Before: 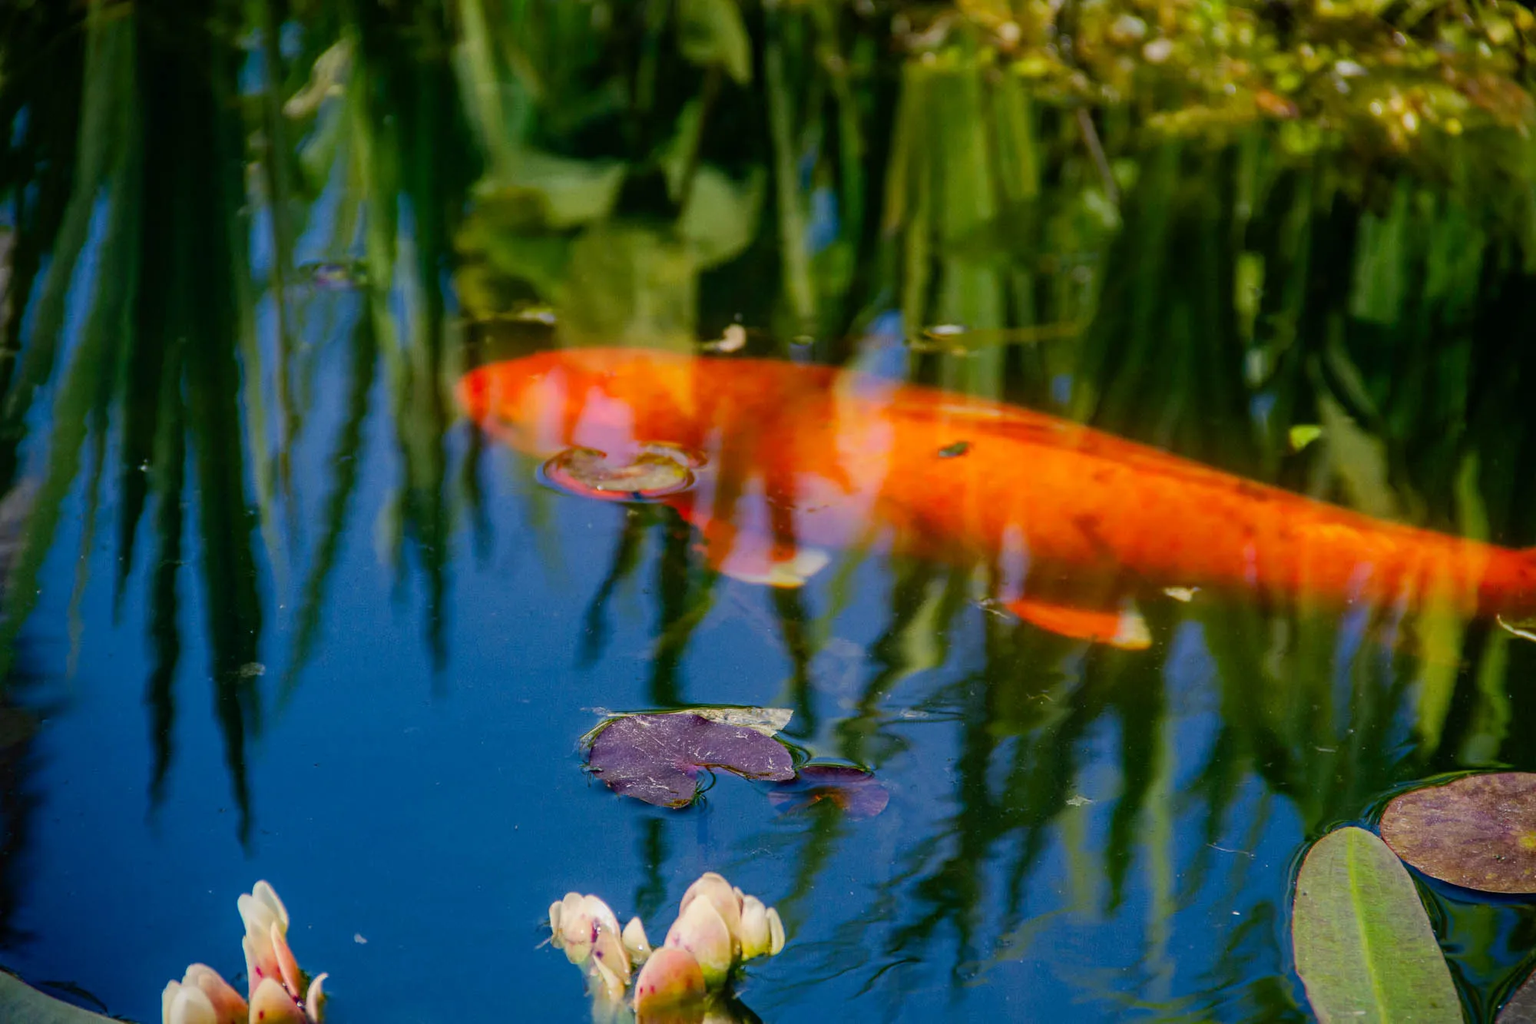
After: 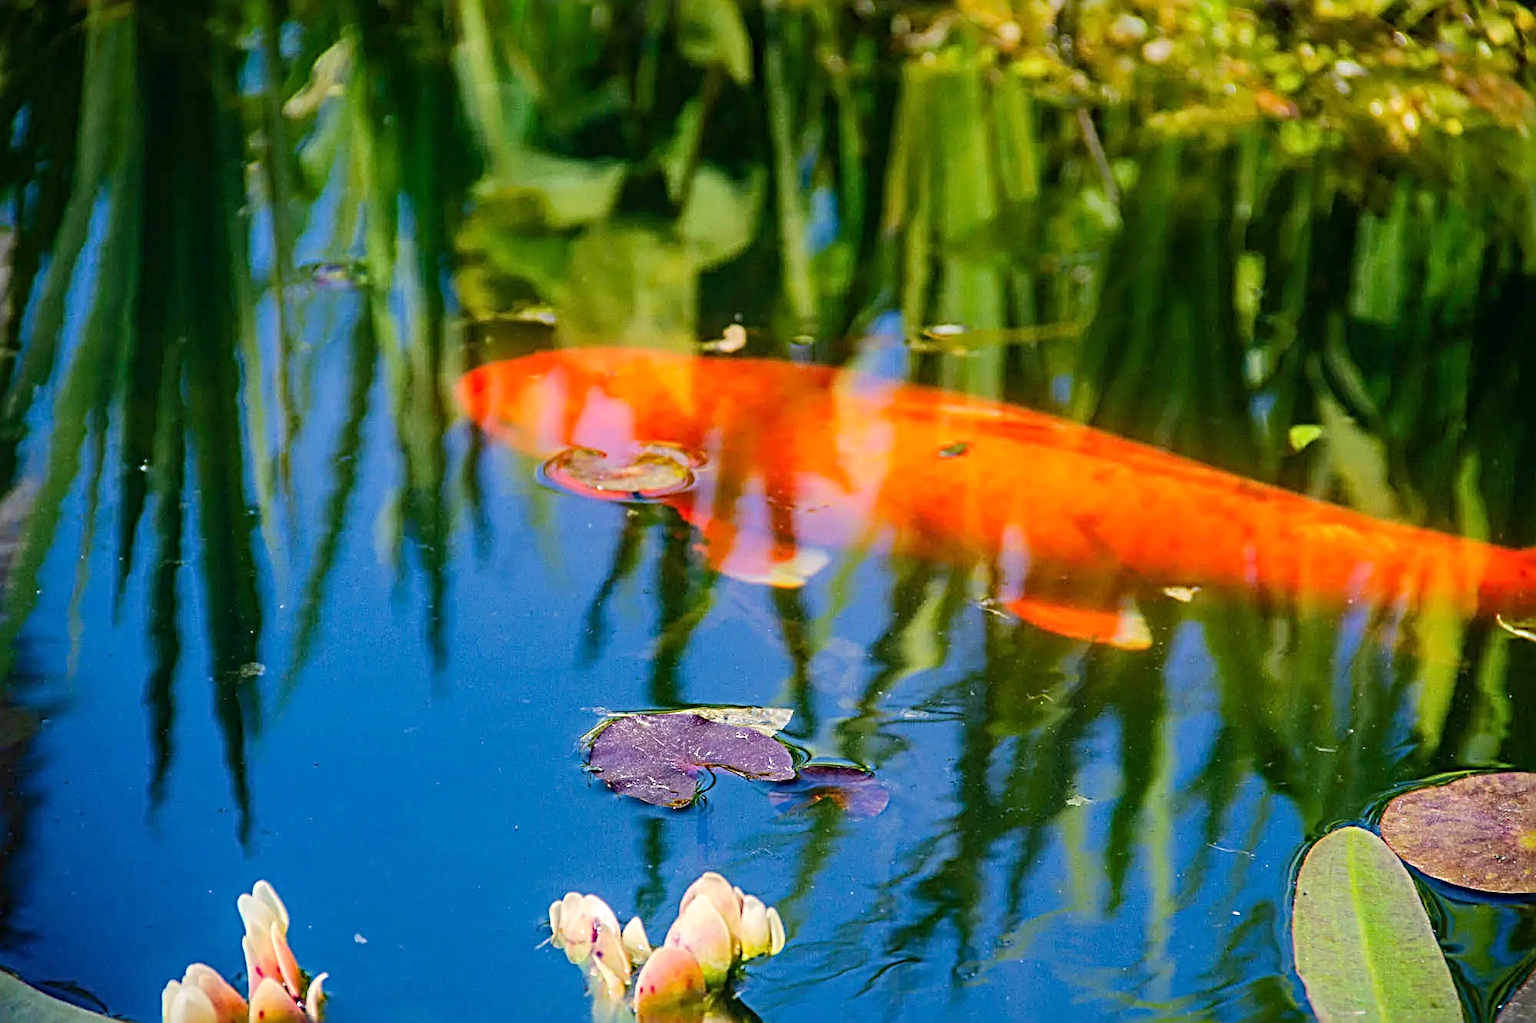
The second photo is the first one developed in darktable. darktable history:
tone equalizer: -8 EV 1.04 EV, -7 EV 1 EV, -6 EV 0.961 EV, -5 EV 0.982 EV, -4 EV 1.04 EV, -3 EV 0.769 EV, -2 EV 0.528 EV, -1 EV 0.258 EV, edges refinement/feathering 500, mask exposure compensation -1.57 EV, preserve details no
sharpen: radius 3.692, amount 0.918
